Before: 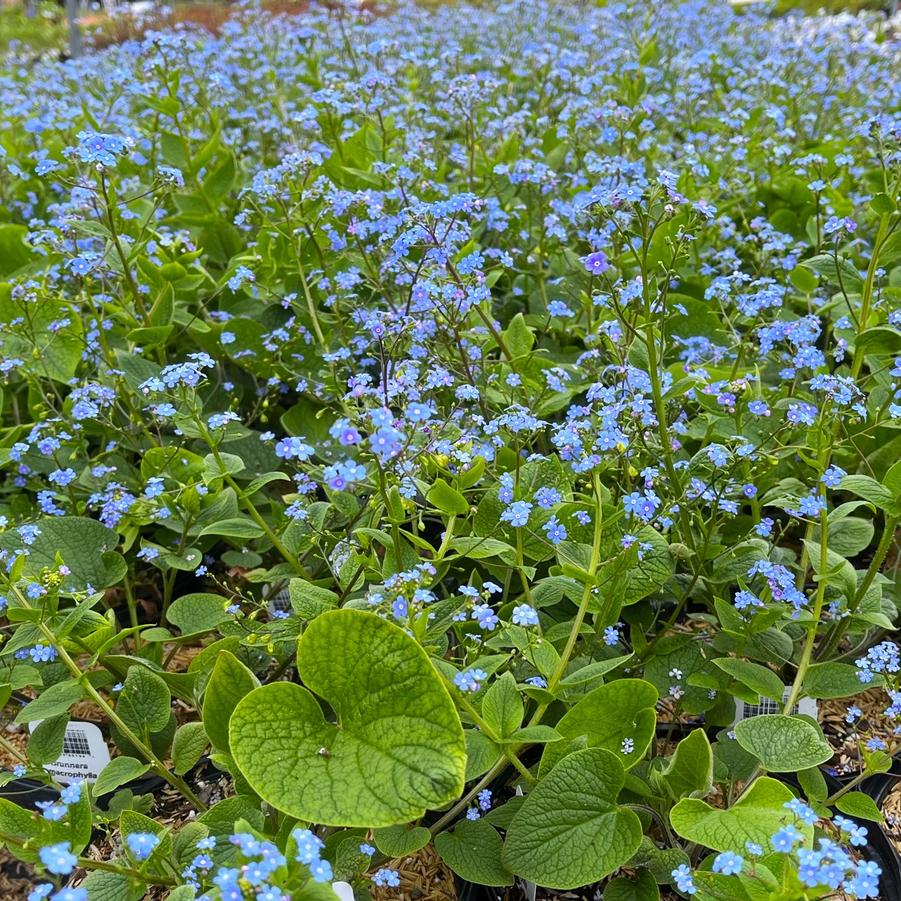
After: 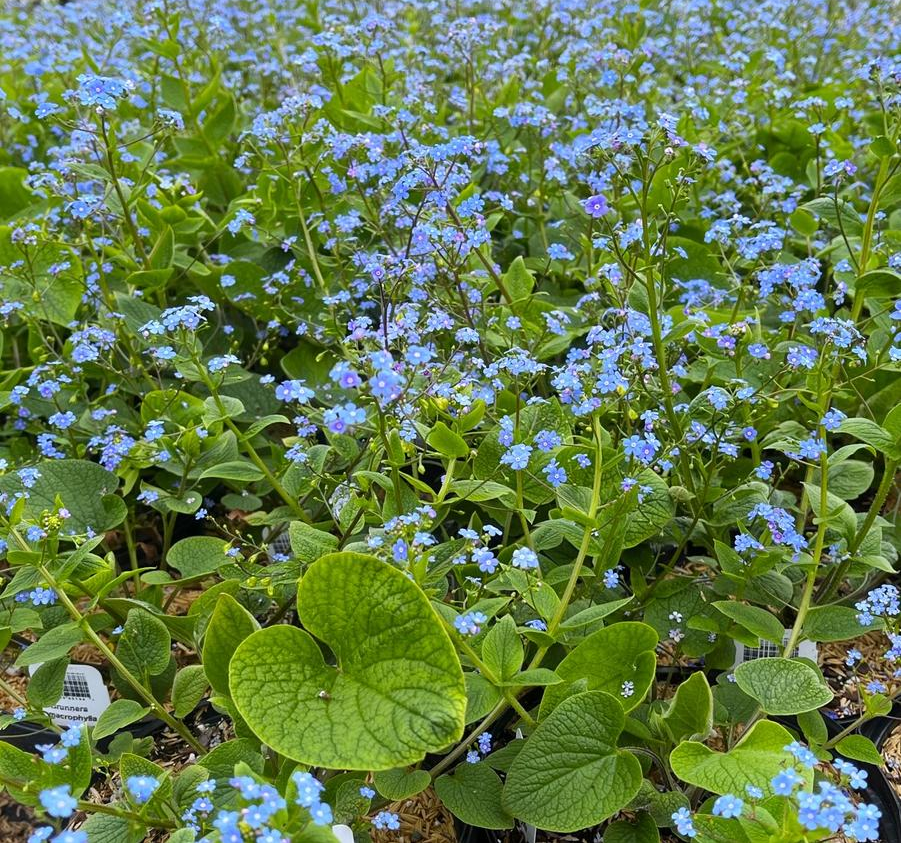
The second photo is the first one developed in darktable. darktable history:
crop and rotate: top 6.364%
